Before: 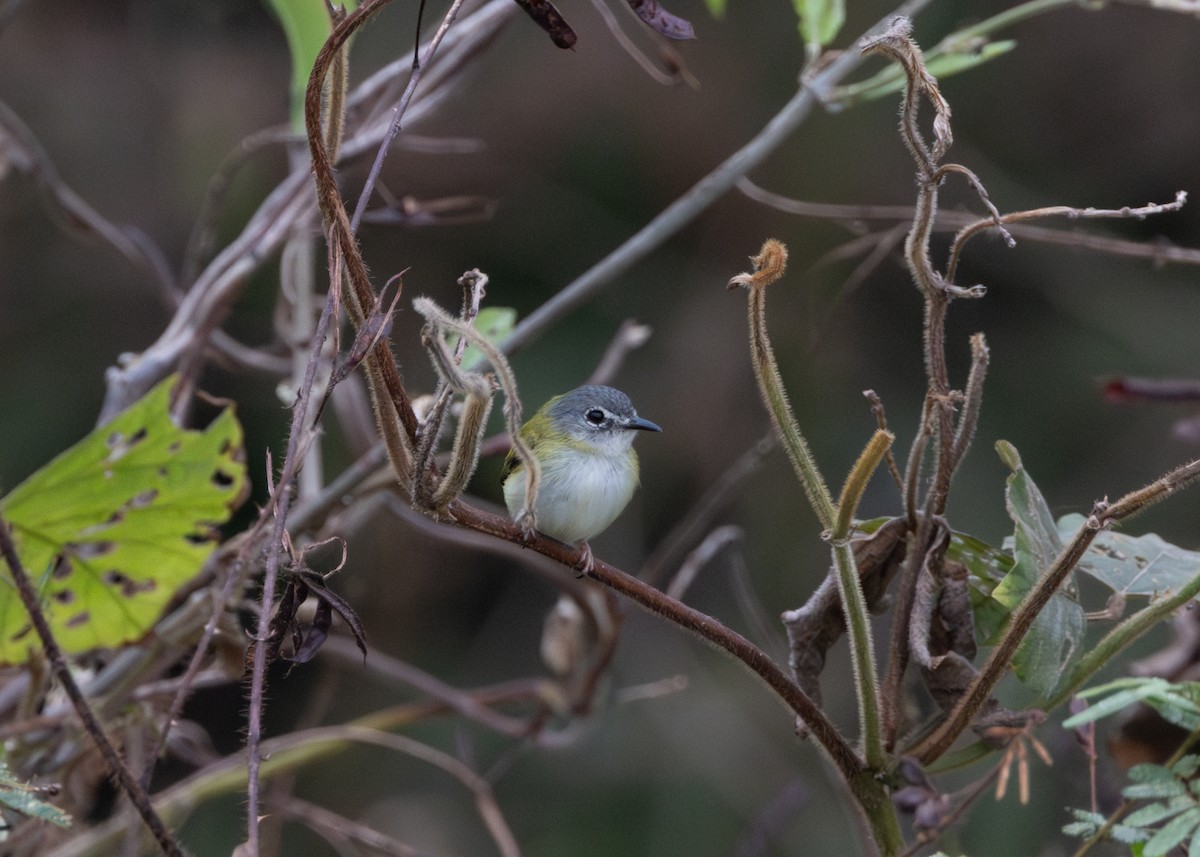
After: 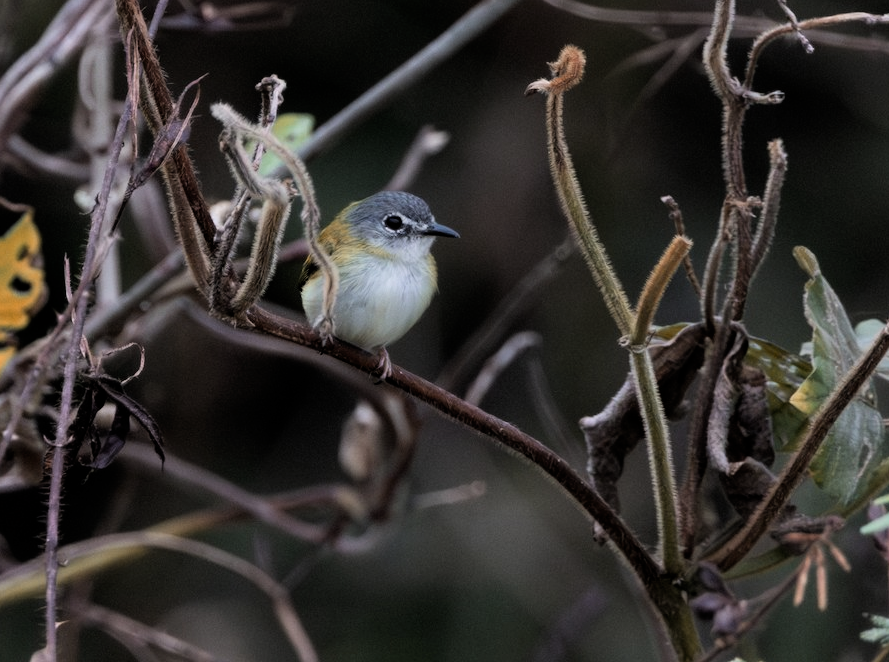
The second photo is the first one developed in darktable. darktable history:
crop: left 16.879%, top 22.71%, right 8.971%
filmic rgb: black relative exposure -16 EV, white relative exposure 6.26 EV, hardness 5.11, contrast 1.355, add noise in highlights 0.001, color science v3 (2019), use custom middle-gray values true, contrast in highlights soft
color zones: curves: ch2 [(0, 0.5) (0.084, 0.497) (0.323, 0.335) (0.4, 0.497) (1, 0.5)]
